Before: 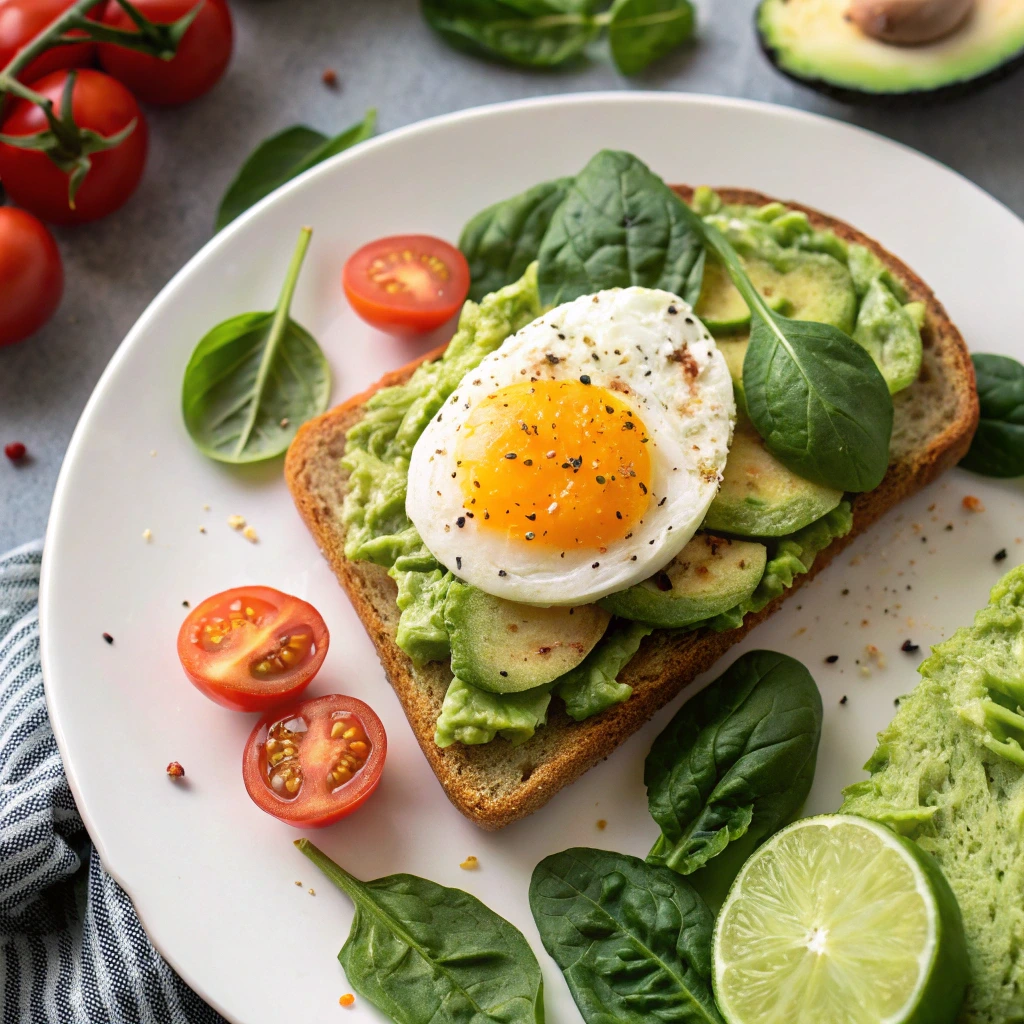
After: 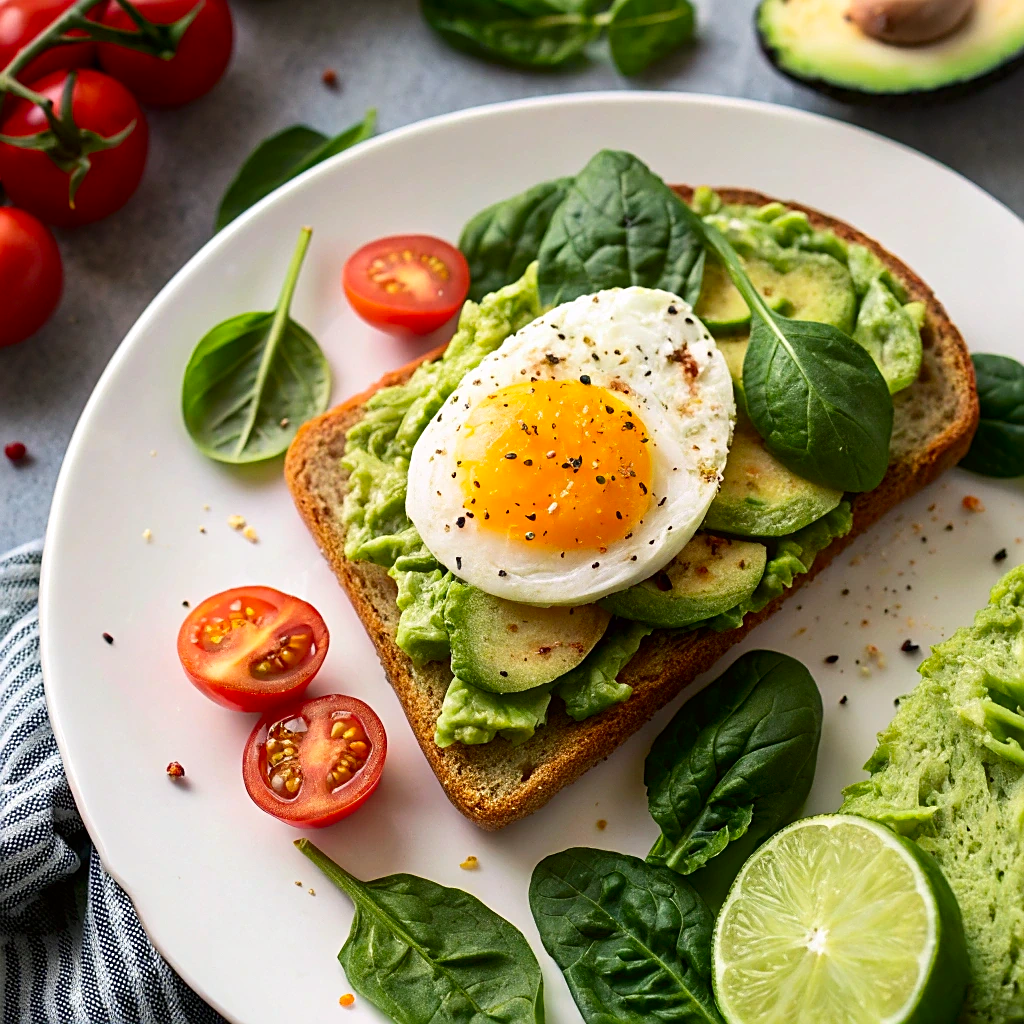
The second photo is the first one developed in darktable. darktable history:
sharpen: on, module defaults
contrast brightness saturation: contrast 0.13, brightness -0.05, saturation 0.16
